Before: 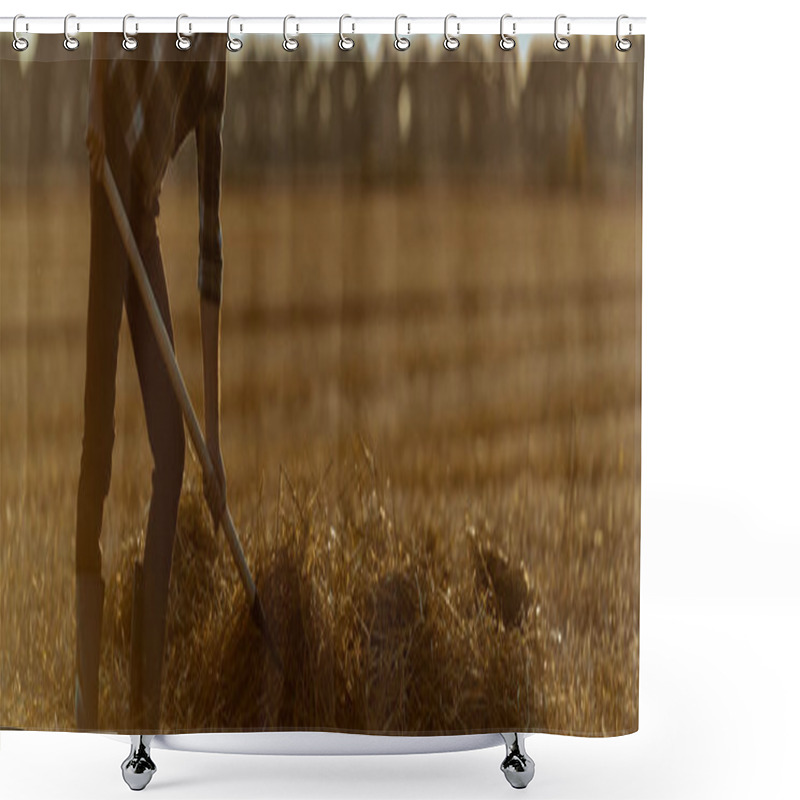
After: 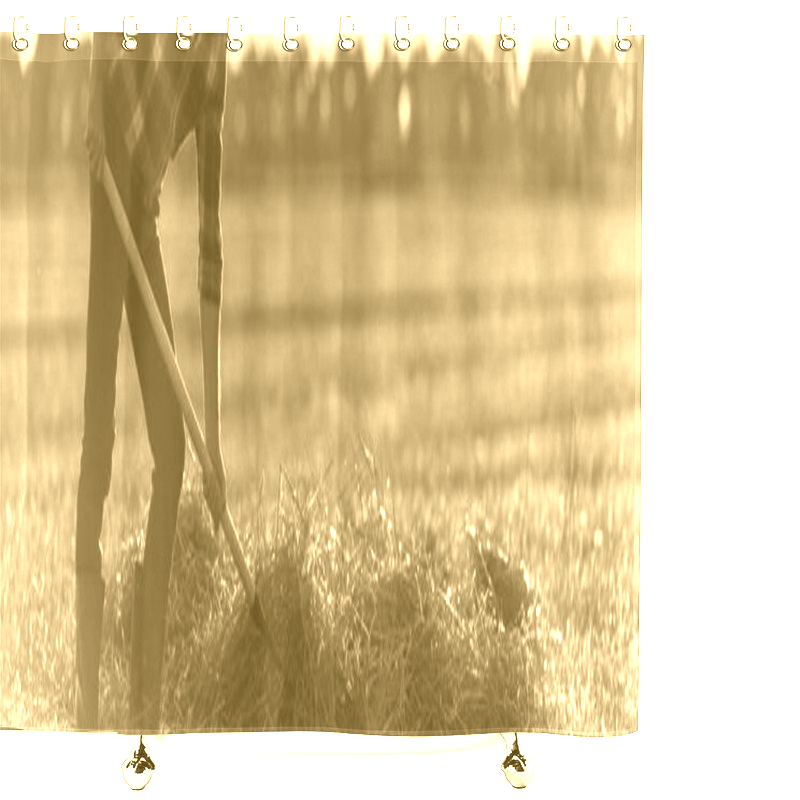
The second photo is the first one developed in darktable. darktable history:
graduated density: rotation -0.352°, offset 57.64
contrast brightness saturation: contrast 0.43, brightness 0.56, saturation -0.19
colorize: hue 36°, source mix 100%
